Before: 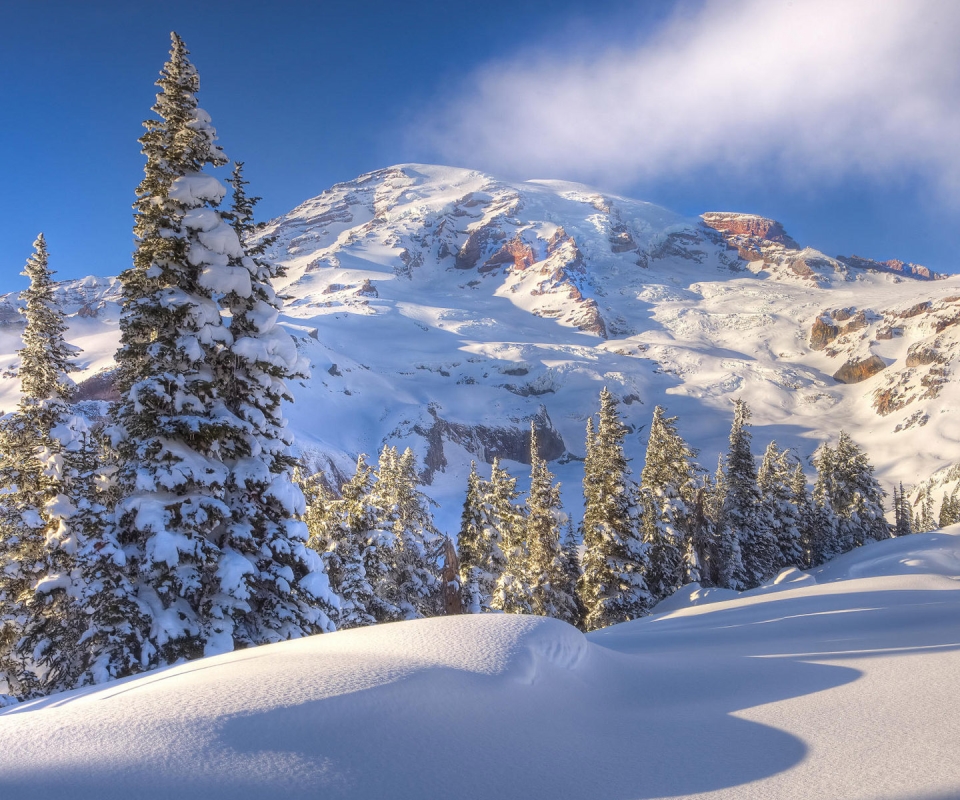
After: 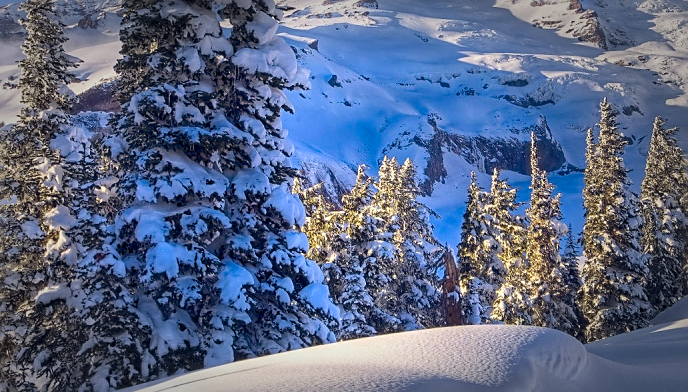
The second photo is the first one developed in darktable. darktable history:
haze removal: compatibility mode true, adaptive false
vignetting: fall-off start 66.07%, fall-off radius 39.79%, automatic ratio true, width/height ratio 0.673
crop: top 36.228%, right 28.3%, bottom 14.668%
shadows and highlights: shadows 32.2, highlights -32.07, soften with gaussian
contrast brightness saturation: contrast 0.129, brightness -0.064, saturation 0.155
color balance rgb: highlights gain › chroma 0.212%, highlights gain › hue 332.24°, global offset › chroma 0.256%, global offset › hue 256.43°, perceptual saturation grading › global saturation 25.341%
sharpen: on, module defaults
